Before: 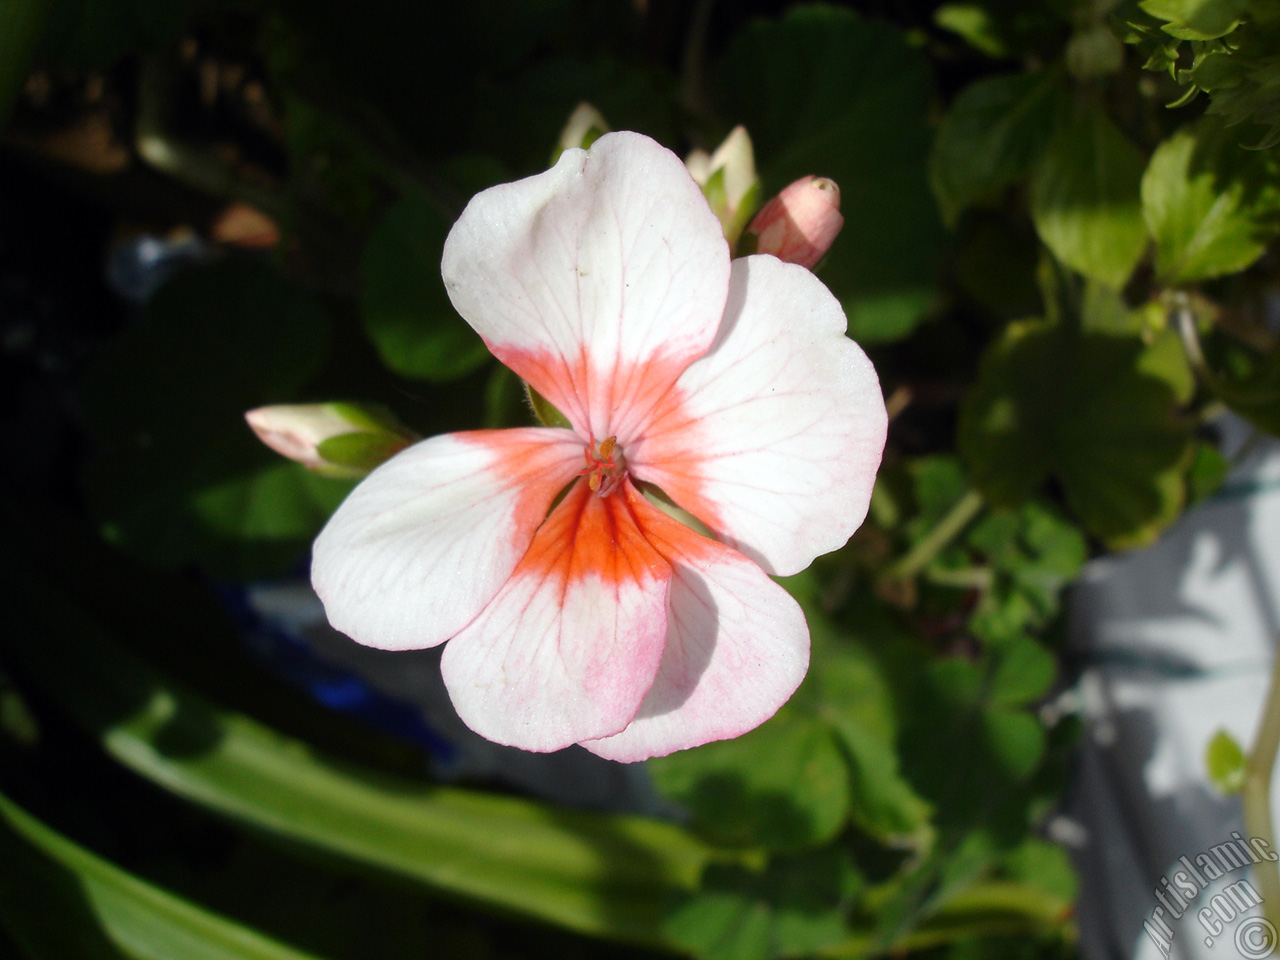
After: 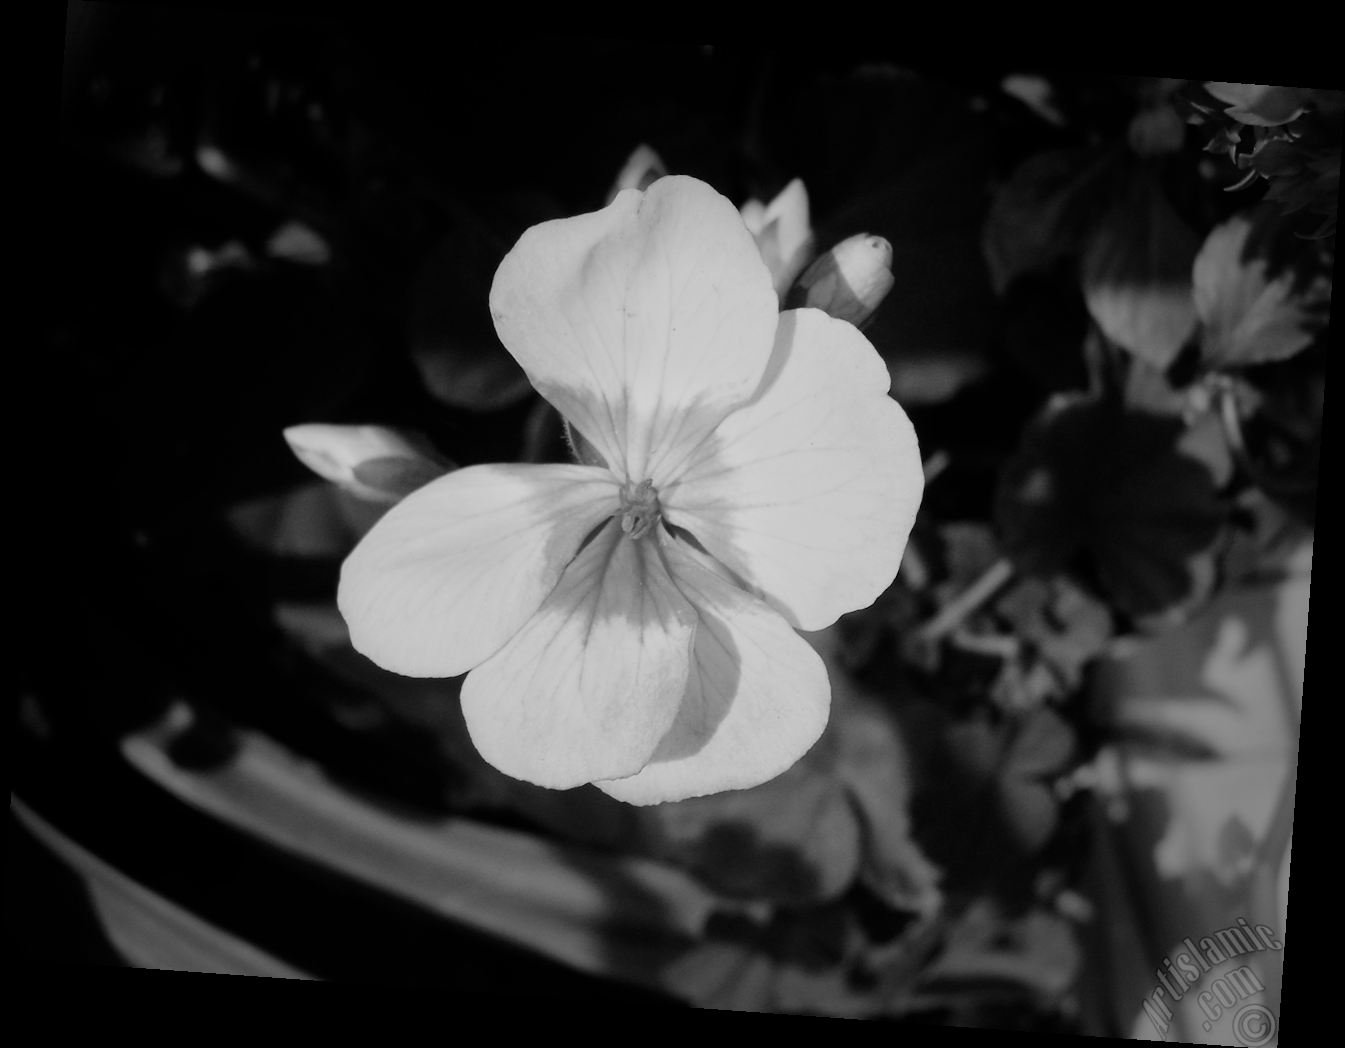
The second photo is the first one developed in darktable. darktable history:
rotate and perspective: rotation 4.1°, automatic cropping off
contrast brightness saturation: contrast 0.15, brightness 0.05
vignetting: fall-off start 48.41%, automatic ratio true, width/height ratio 1.29, unbound false
filmic rgb: black relative exposure -7.65 EV, white relative exposure 4.56 EV, hardness 3.61, color science v6 (2022)
monochrome: a 26.22, b 42.67, size 0.8
